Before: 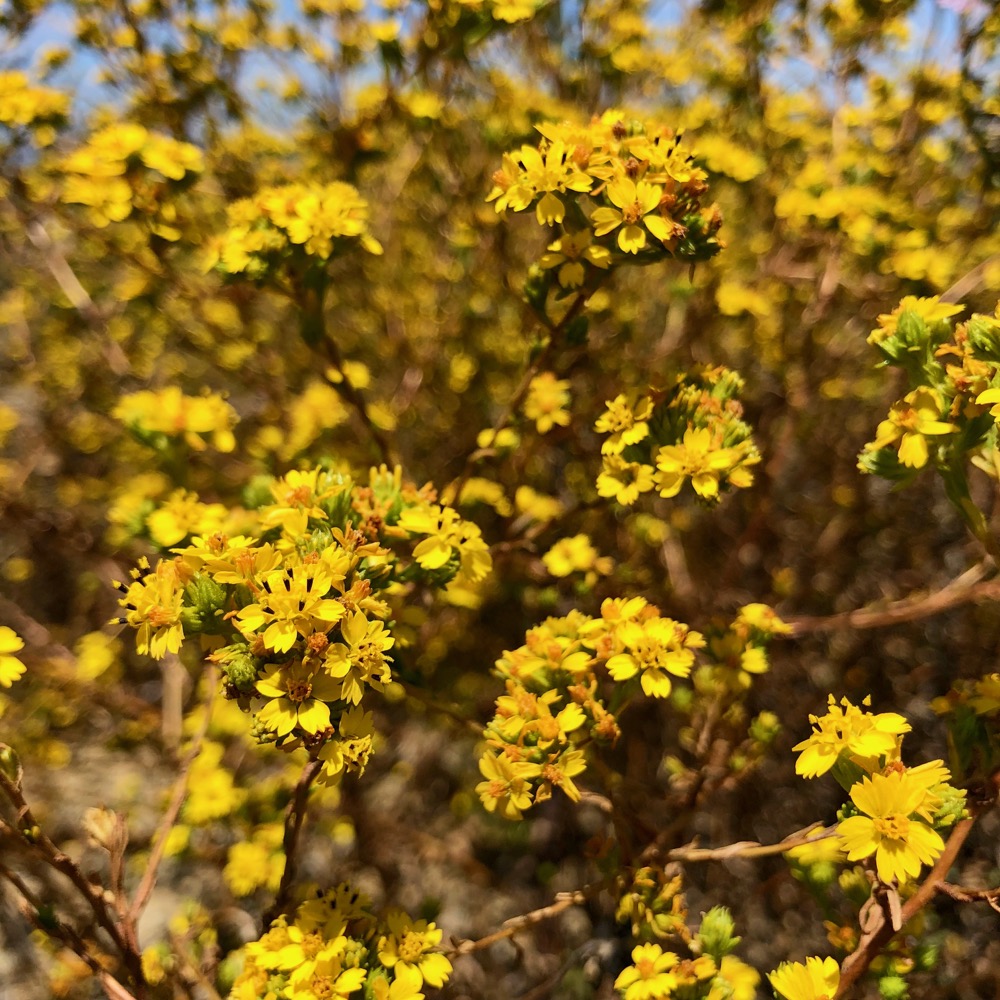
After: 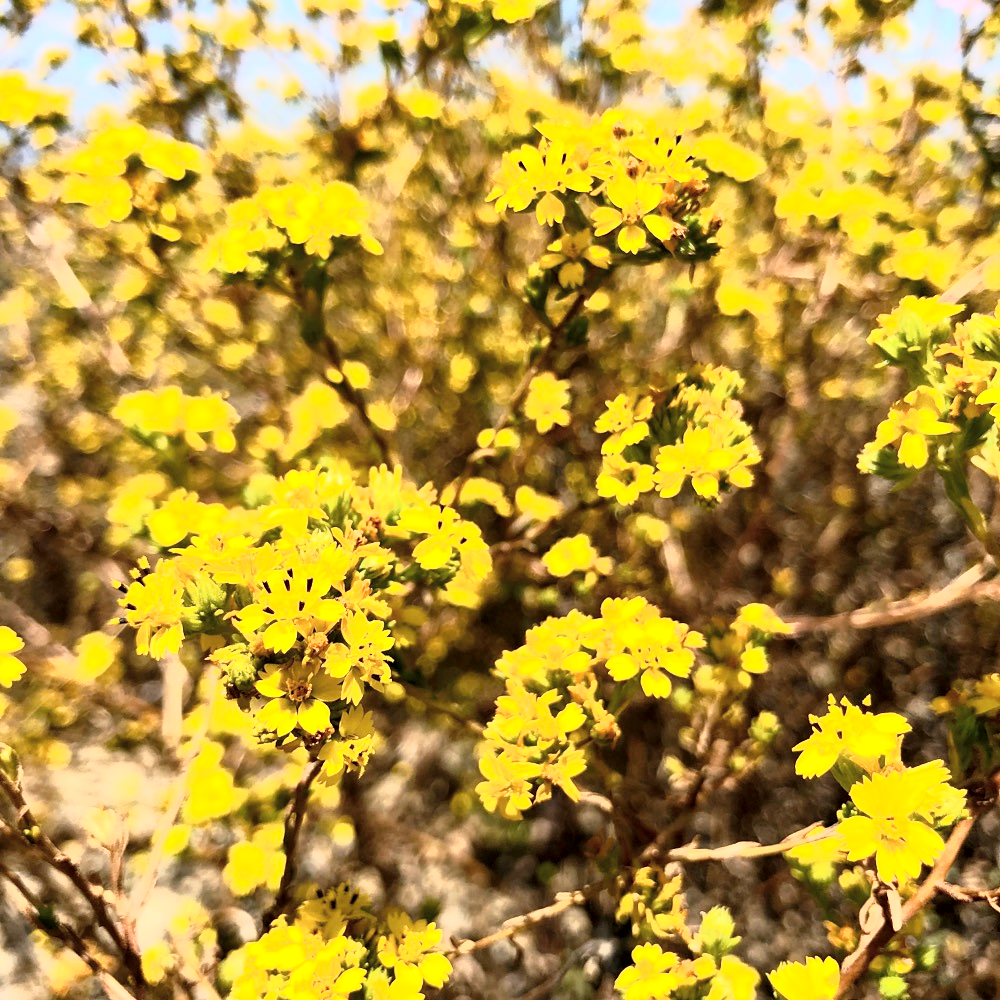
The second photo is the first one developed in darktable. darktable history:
tone curve: curves: ch0 [(0, 0) (0.003, 0.005) (0.011, 0.018) (0.025, 0.041) (0.044, 0.072) (0.069, 0.113) (0.1, 0.163) (0.136, 0.221) (0.177, 0.289) (0.224, 0.366) (0.277, 0.452) (0.335, 0.546) (0.399, 0.65) (0.468, 0.763) (0.543, 0.885) (0.623, 0.93) (0.709, 0.946) (0.801, 0.963) (0.898, 0.981) (1, 1)], color space Lab, independent channels, preserve colors none
